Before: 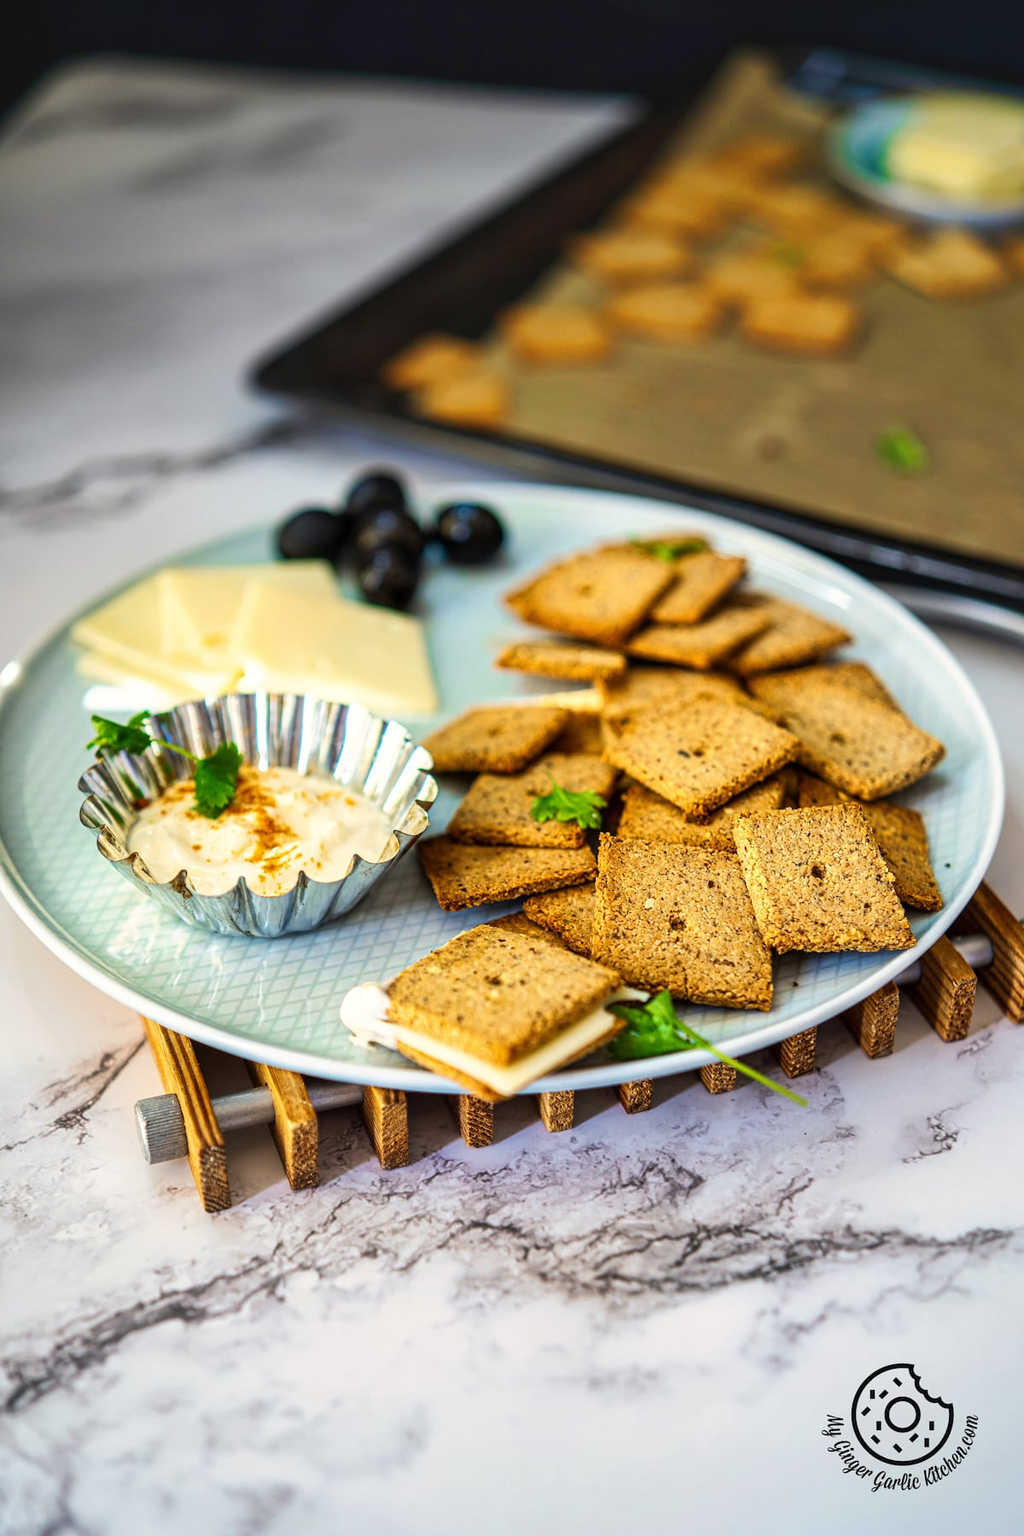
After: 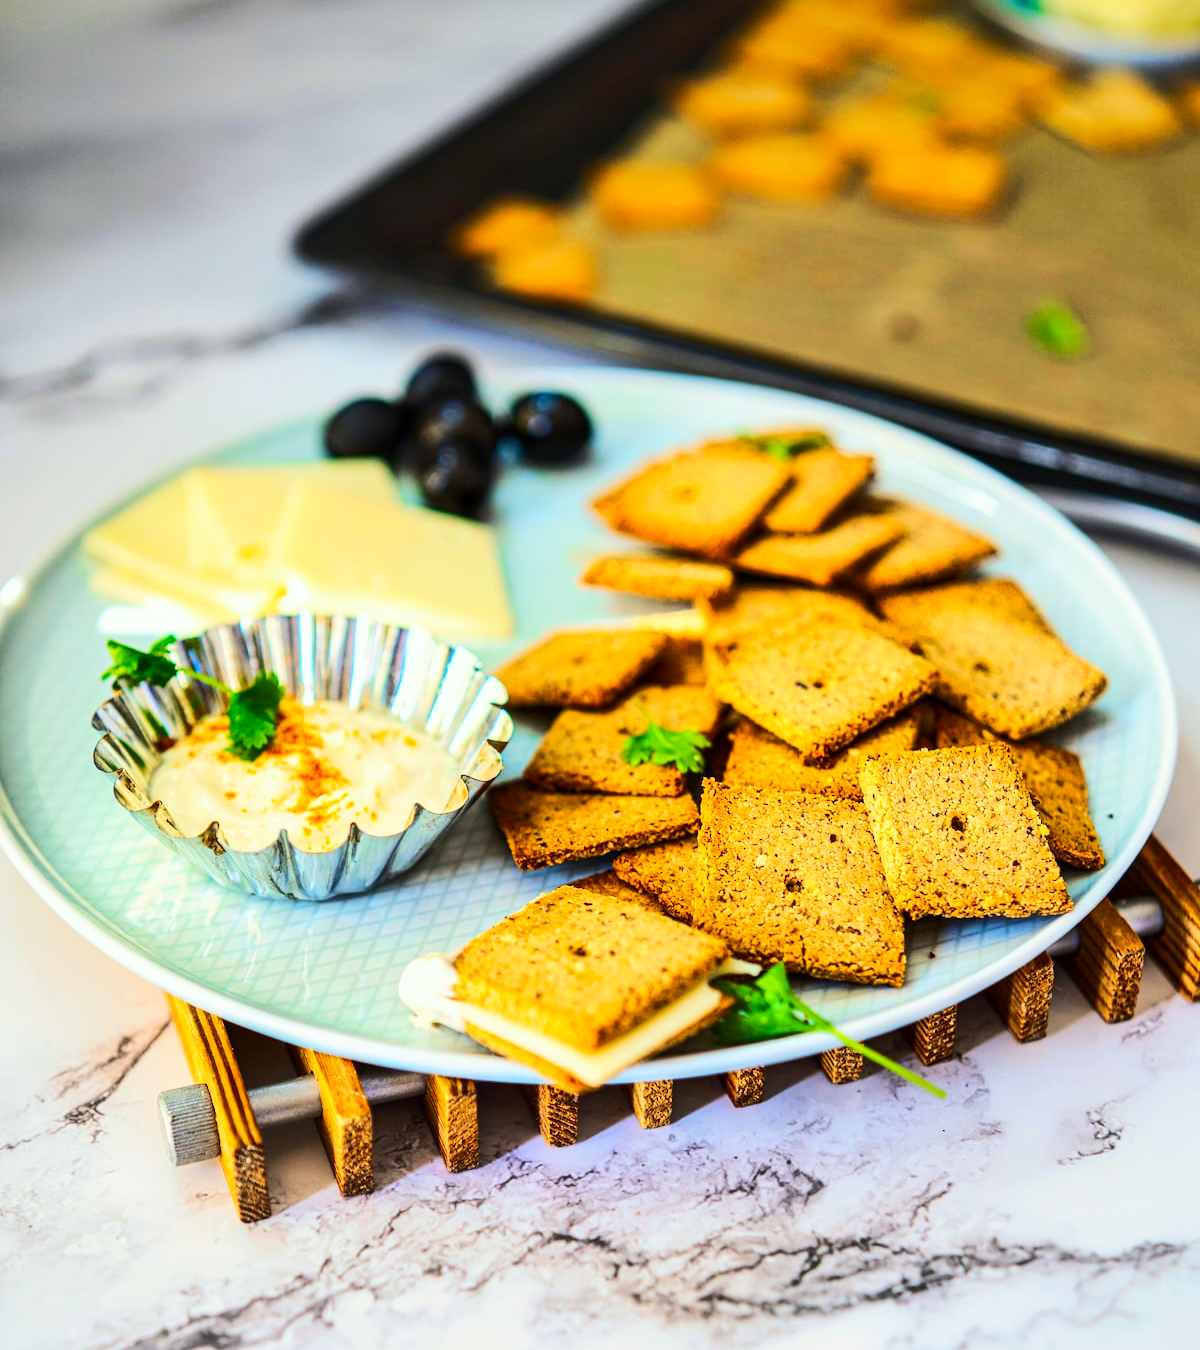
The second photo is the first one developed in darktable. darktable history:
crop: top 11.038%, bottom 13.962%
rgb curve: curves: ch0 [(0, 0) (0.284, 0.292) (0.505, 0.644) (1, 1)], compensate middle gray true
contrast brightness saturation: contrast 0.09, saturation 0.28
white balance: red 0.978, blue 0.999
